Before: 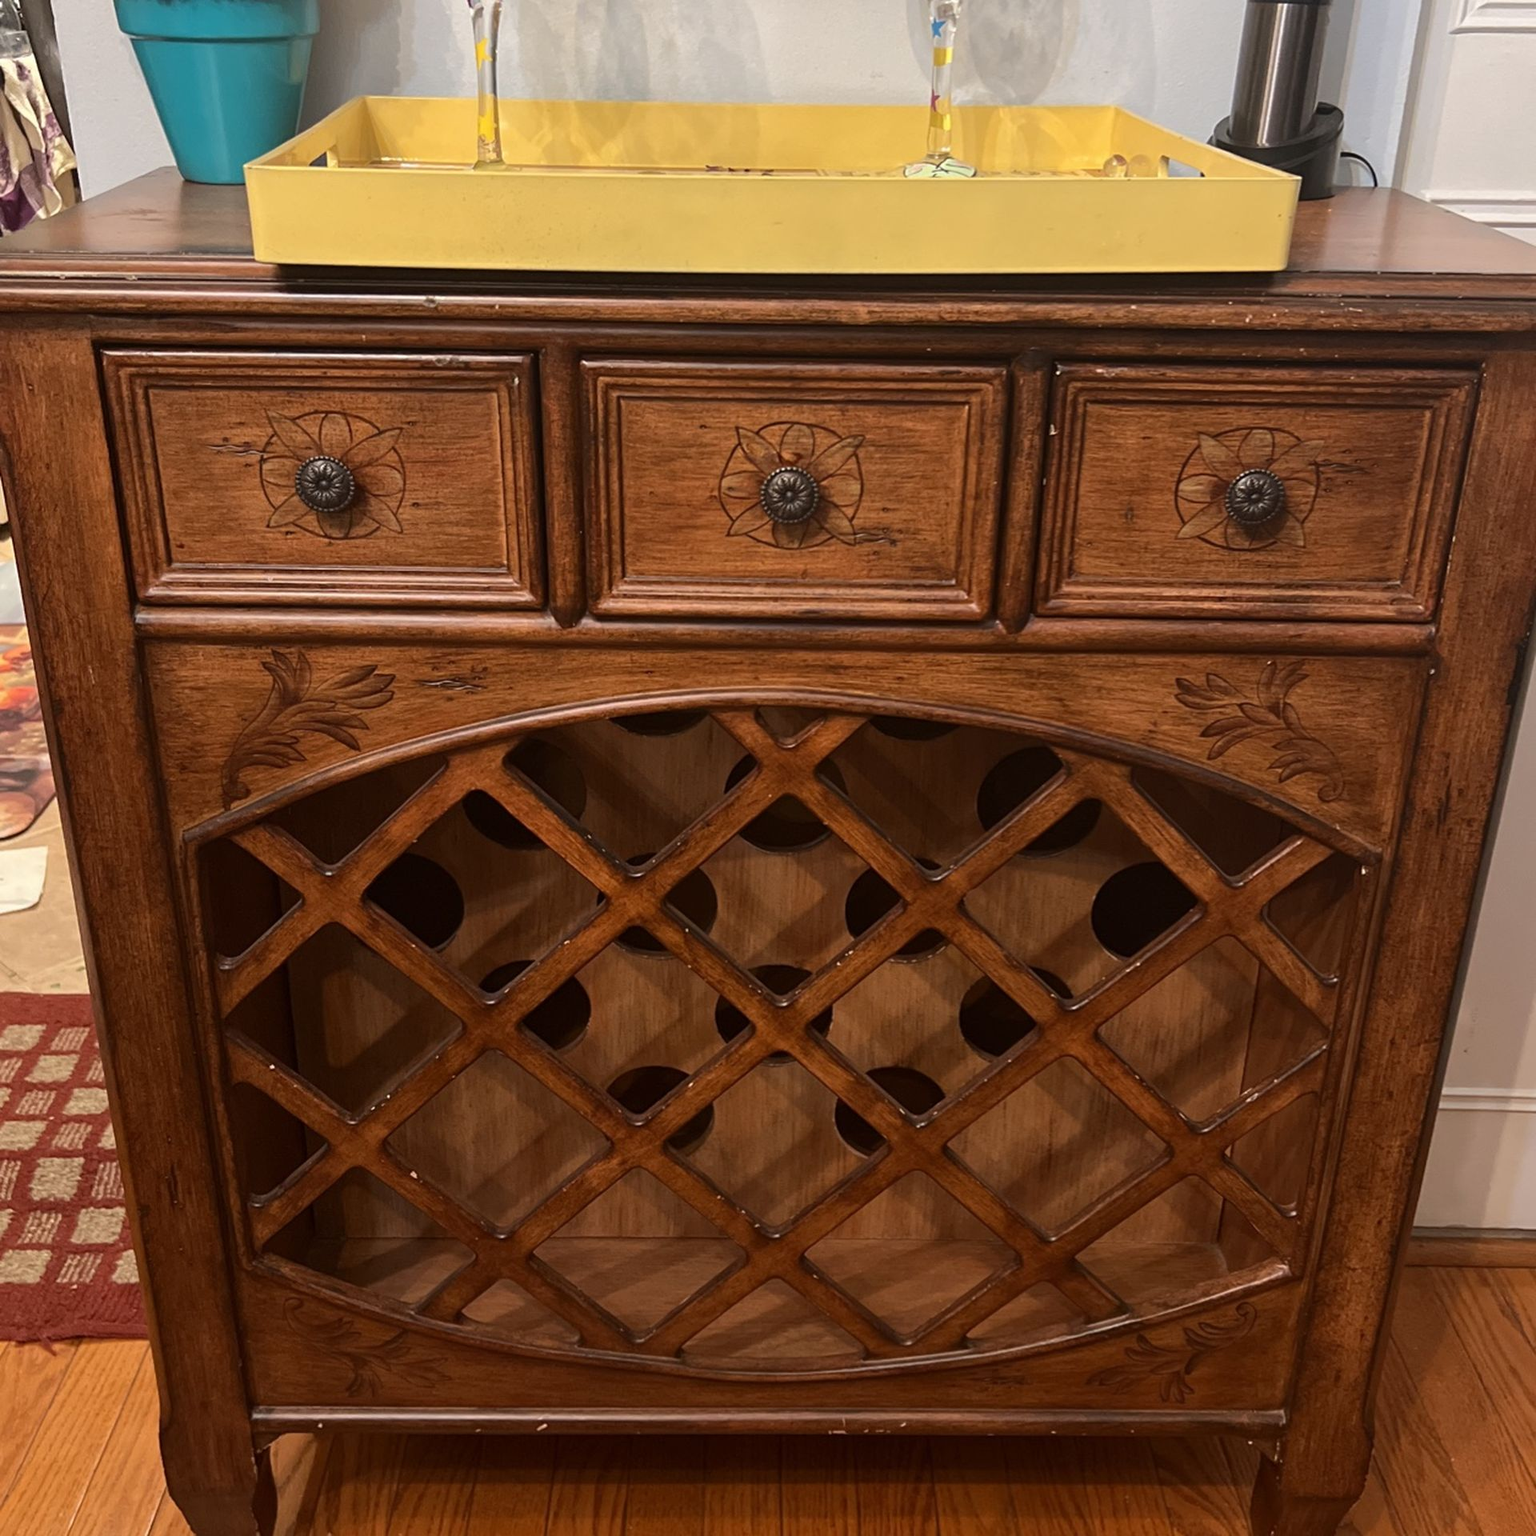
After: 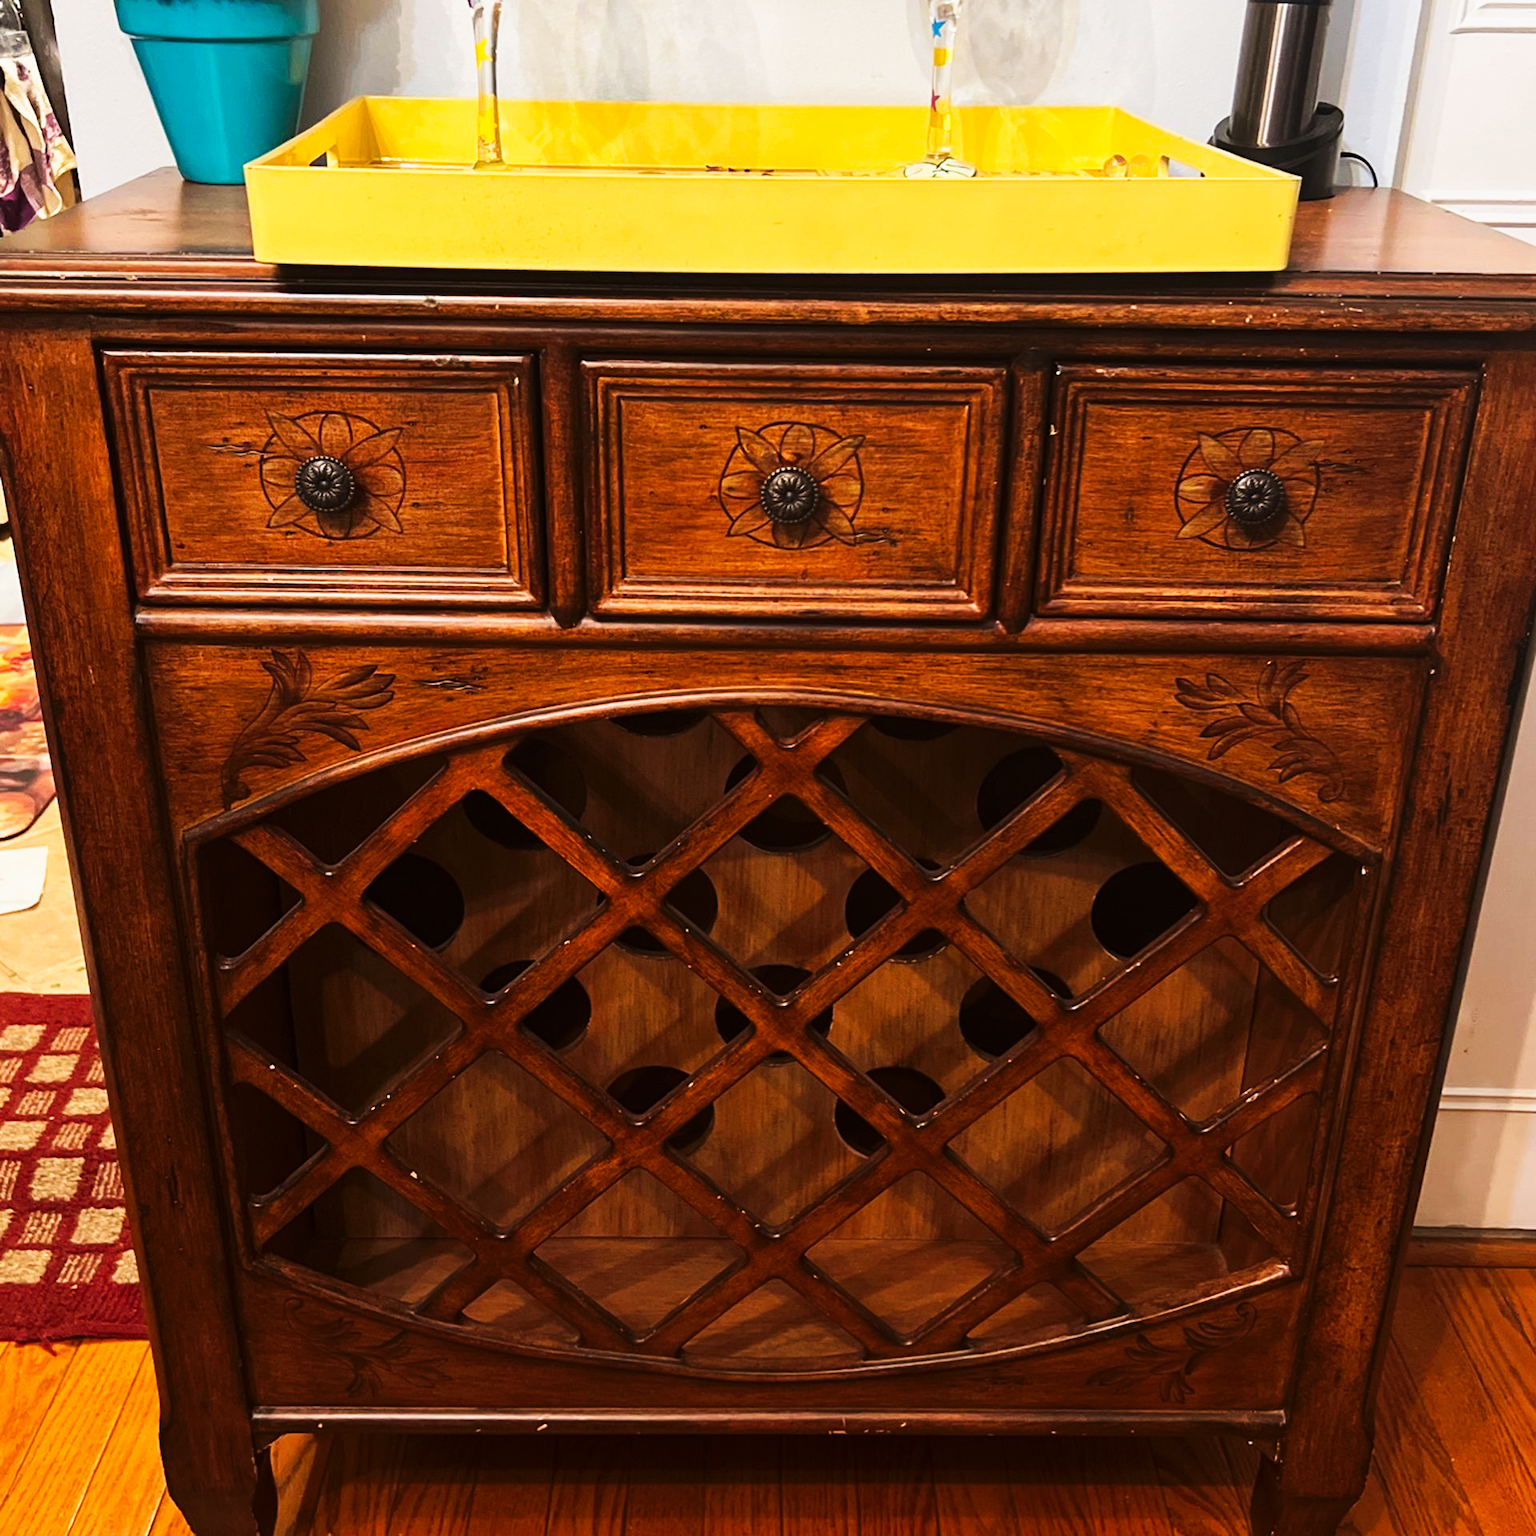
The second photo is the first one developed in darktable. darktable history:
color balance rgb: linear chroma grading › global chroma 3.534%, perceptual saturation grading › global saturation 0.989%, global vibrance 21.194%
tone curve: curves: ch0 [(0, 0) (0.187, 0.12) (0.384, 0.363) (0.577, 0.681) (0.735, 0.881) (0.864, 0.959) (1, 0.987)]; ch1 [(0, 0) (0.402, 0.36) (0.476, 0.466) (0.501, 0.501) (0.518, 0.514) (0.564, 0.614) (0.614, 0.664) (0.741, 0.829) (1, 1)]; ch2 [(0, 0) (0.429, 0.387) (0.483, 0.481) (0.503, 0.501) (0.522, 0.533) (0.564, 0.605) (0.615, 0.697) (0.702, 0.774) (1, 0.895)], preserve colors none
